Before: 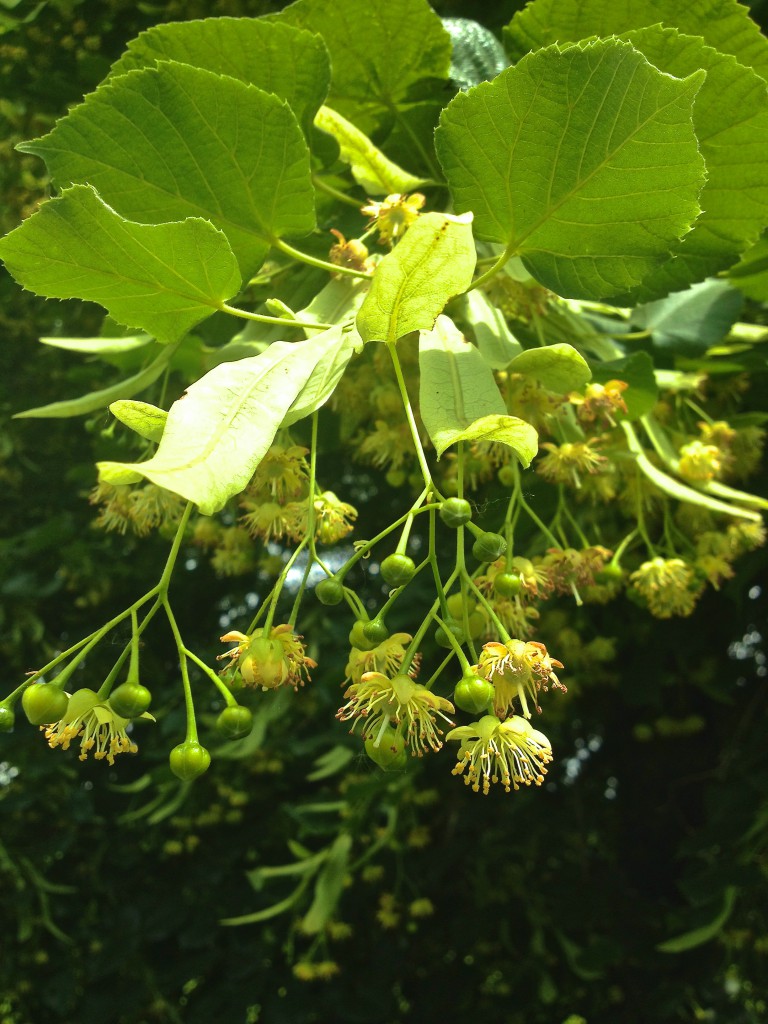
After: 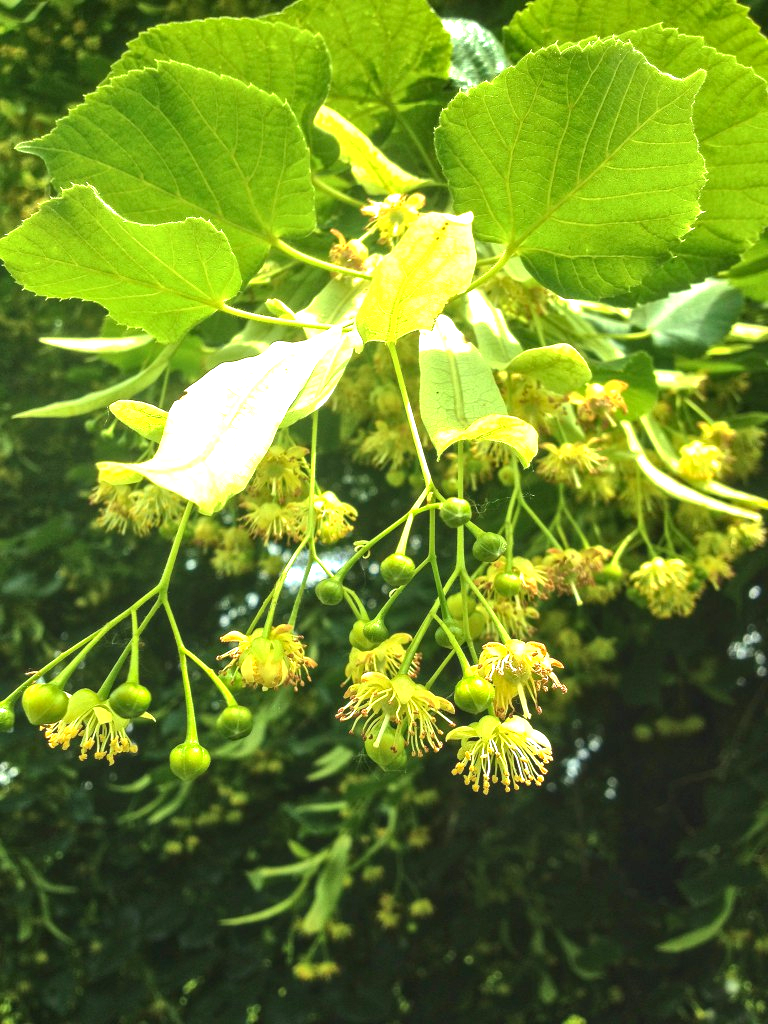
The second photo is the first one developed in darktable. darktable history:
local contrast: on, module defaults
exposure: exposure 1.15 EV, compensate highlight preservation false
